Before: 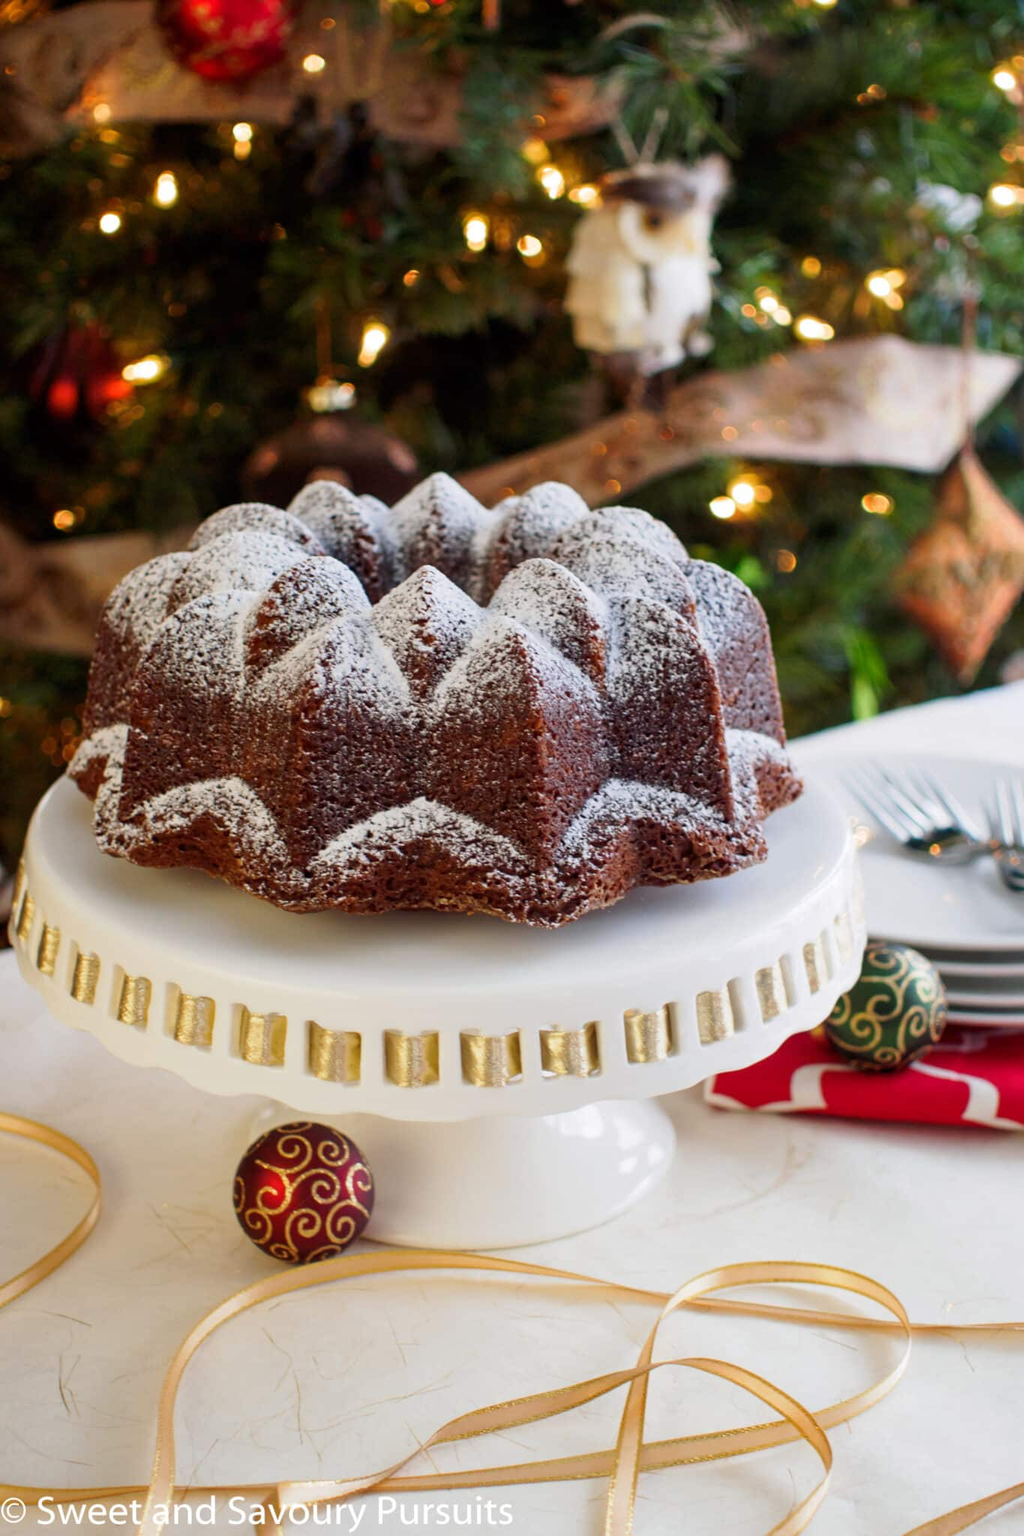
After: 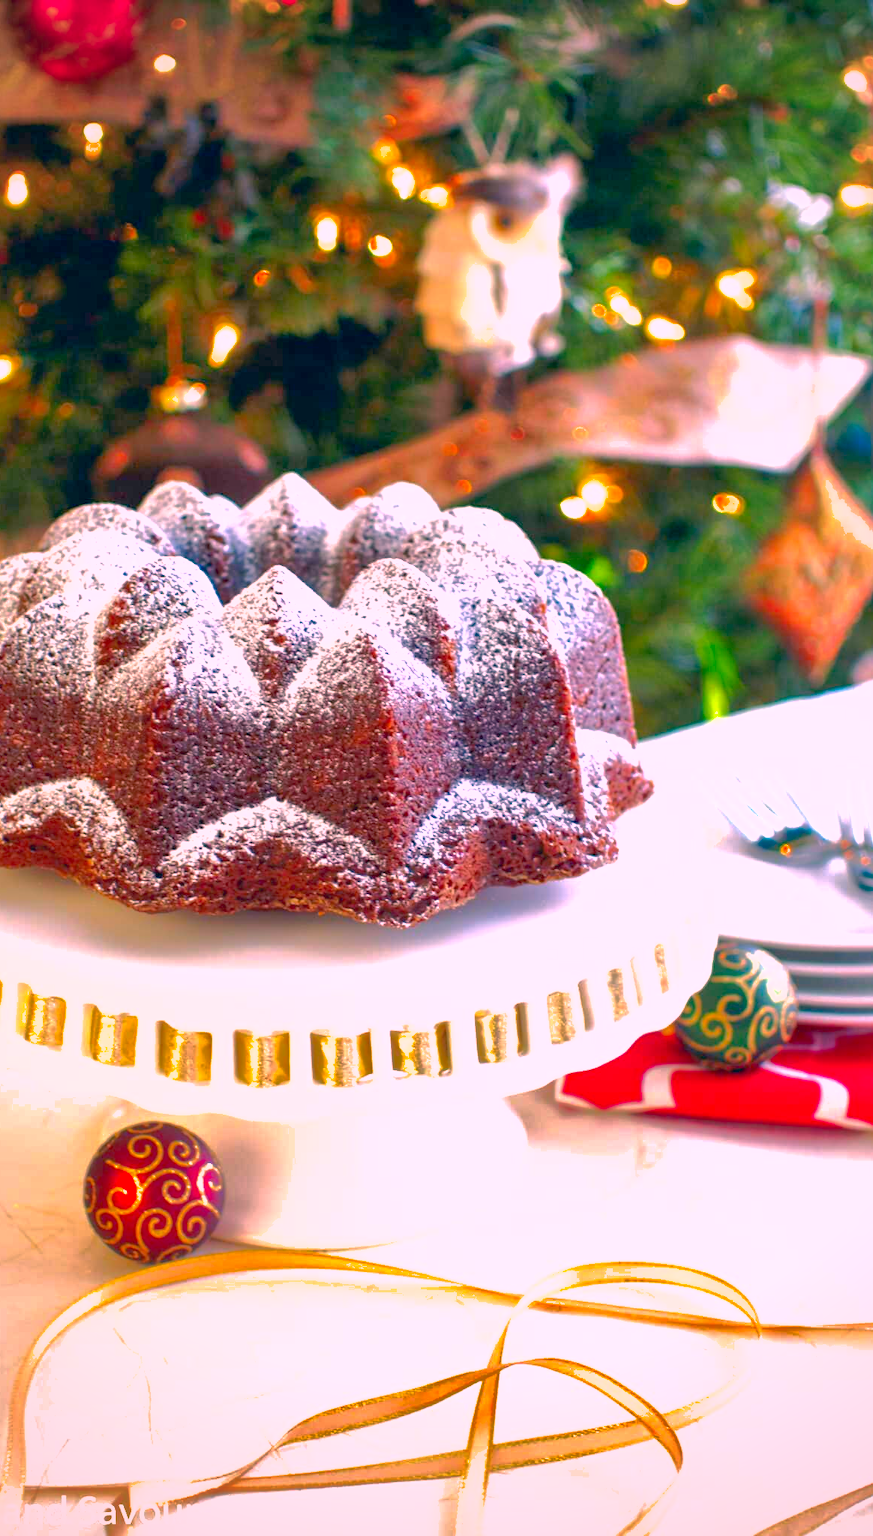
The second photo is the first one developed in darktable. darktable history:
tone equalizer: -8 EV 0.25 EV, -7 EV 0.417 EV, -6 EV 0.417 EV, -5 EV 0.25 EV, -3 EV -0.25 EV, -2 EV -0.417 EV, -1 EV -0.417 EV, +0 EV -0.25 EV, edges refinement/feathering 500, mask exposure compensation -1.57 EV, preserve details guided filter
exposure: exposure 1.25 EV, compensate exposure bias true, compensate highlight preservation false
color correction: highlights a* 17.03, highlights b* 0.205, shadows a* -15.38, shadows b* -14.56, saturation 1.5
shadows and highlights: on, module defaults
crop and rotate: left 14.584%
vignetting: fall-off radius 60.92%
